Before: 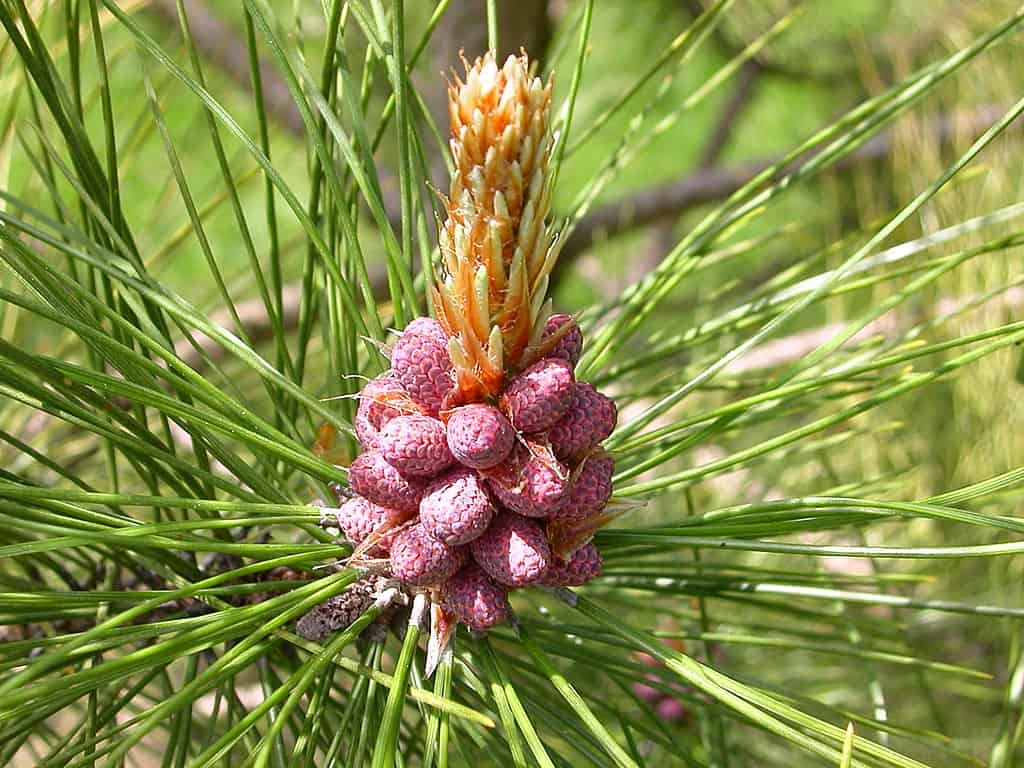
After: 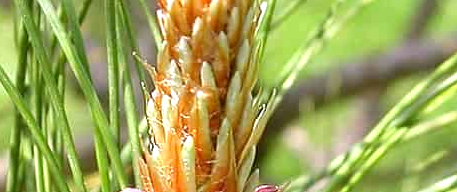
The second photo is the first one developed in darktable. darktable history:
white balance: red 0.983, blue 1.036
crop: left 28.64%, top 16.832%, right 26.637%, bottom 58.055%
exposure: exposure 0.376 EV, compensate highlight preservation false
